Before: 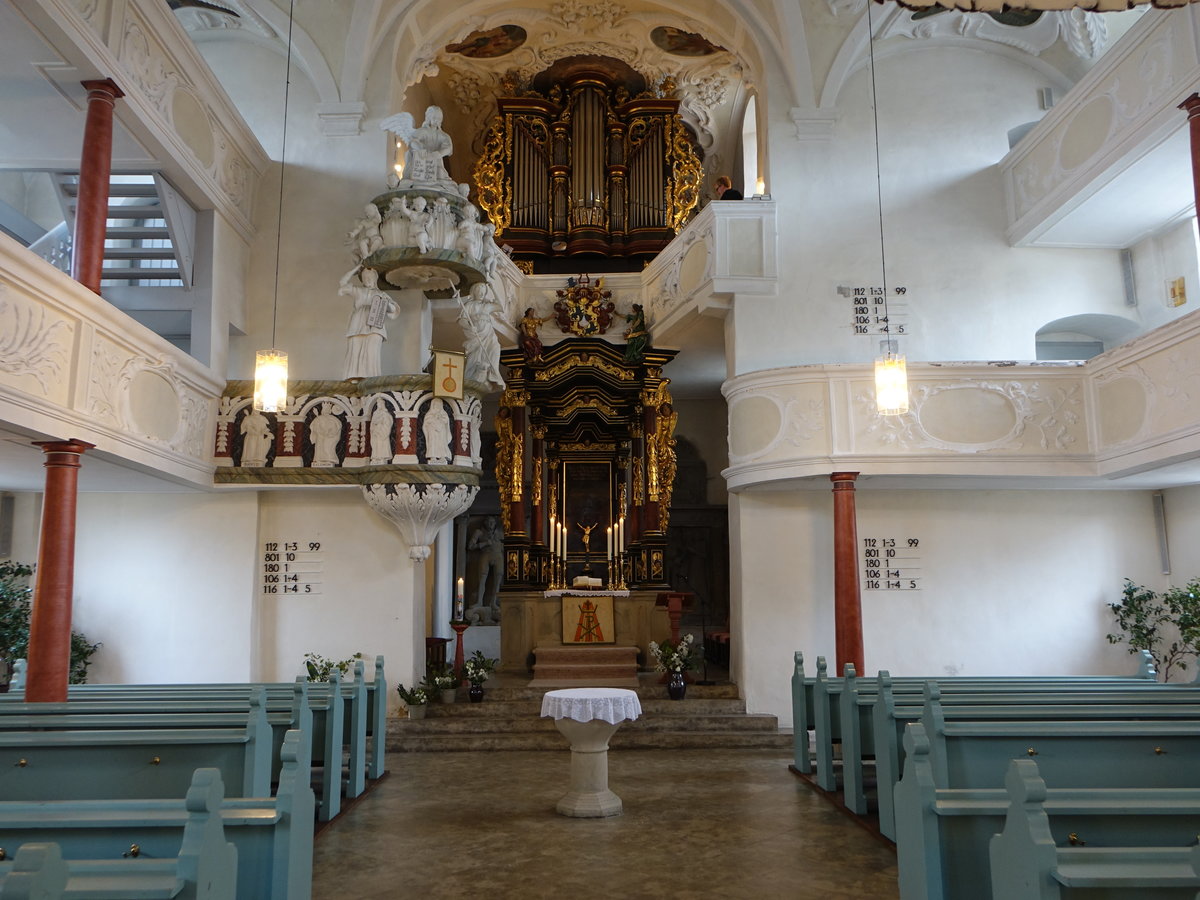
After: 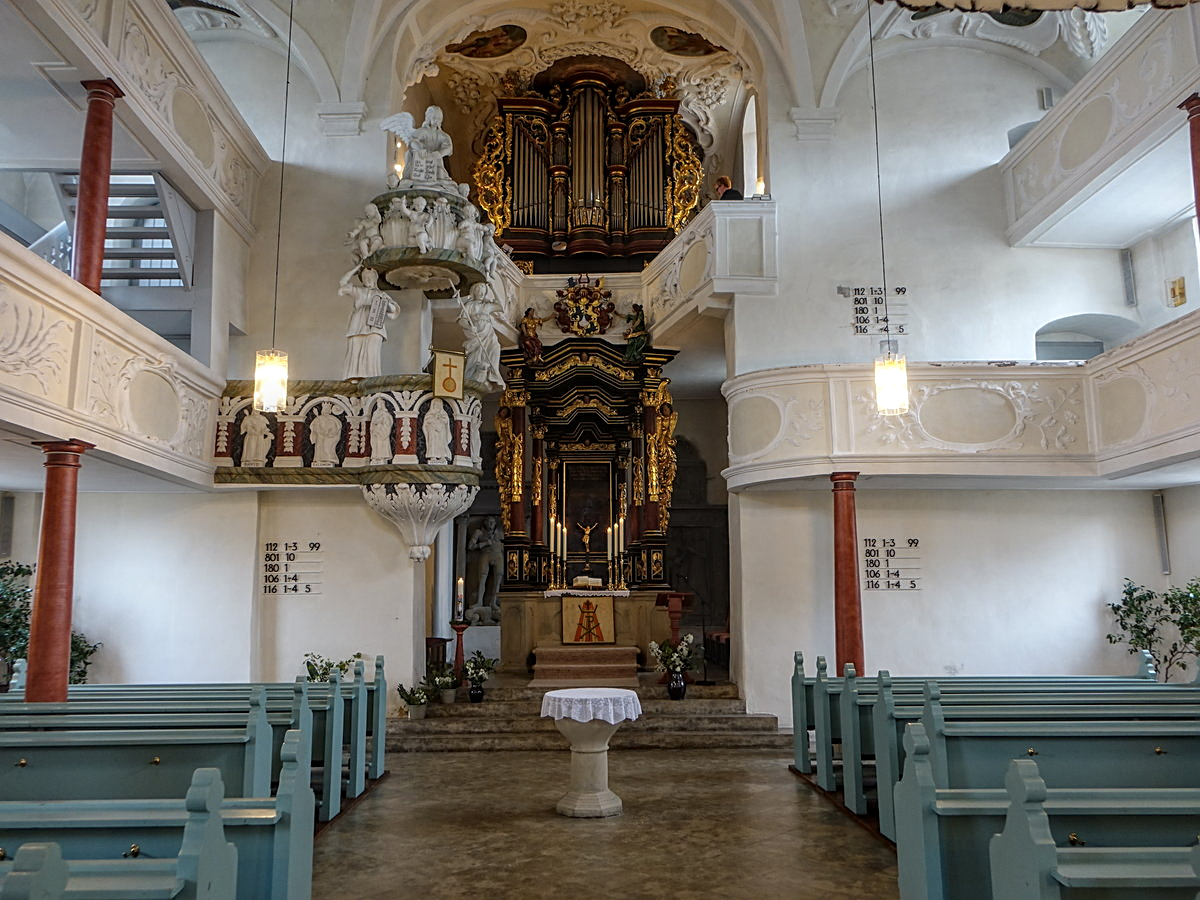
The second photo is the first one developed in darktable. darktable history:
local contrast: highlights 2%, shadows 1%, detail 134%
sharpen: on, module defaults
